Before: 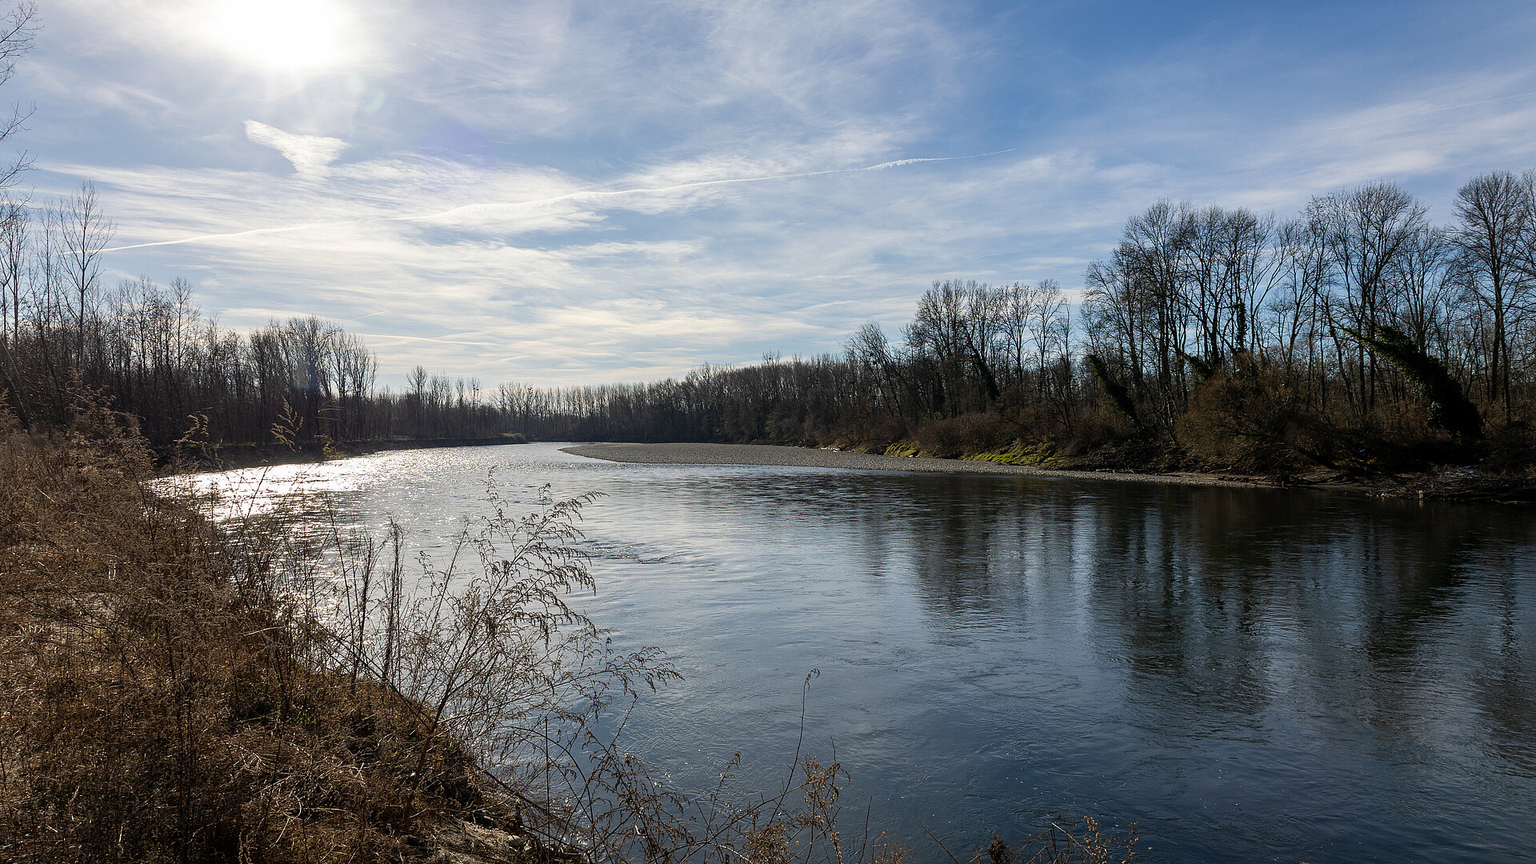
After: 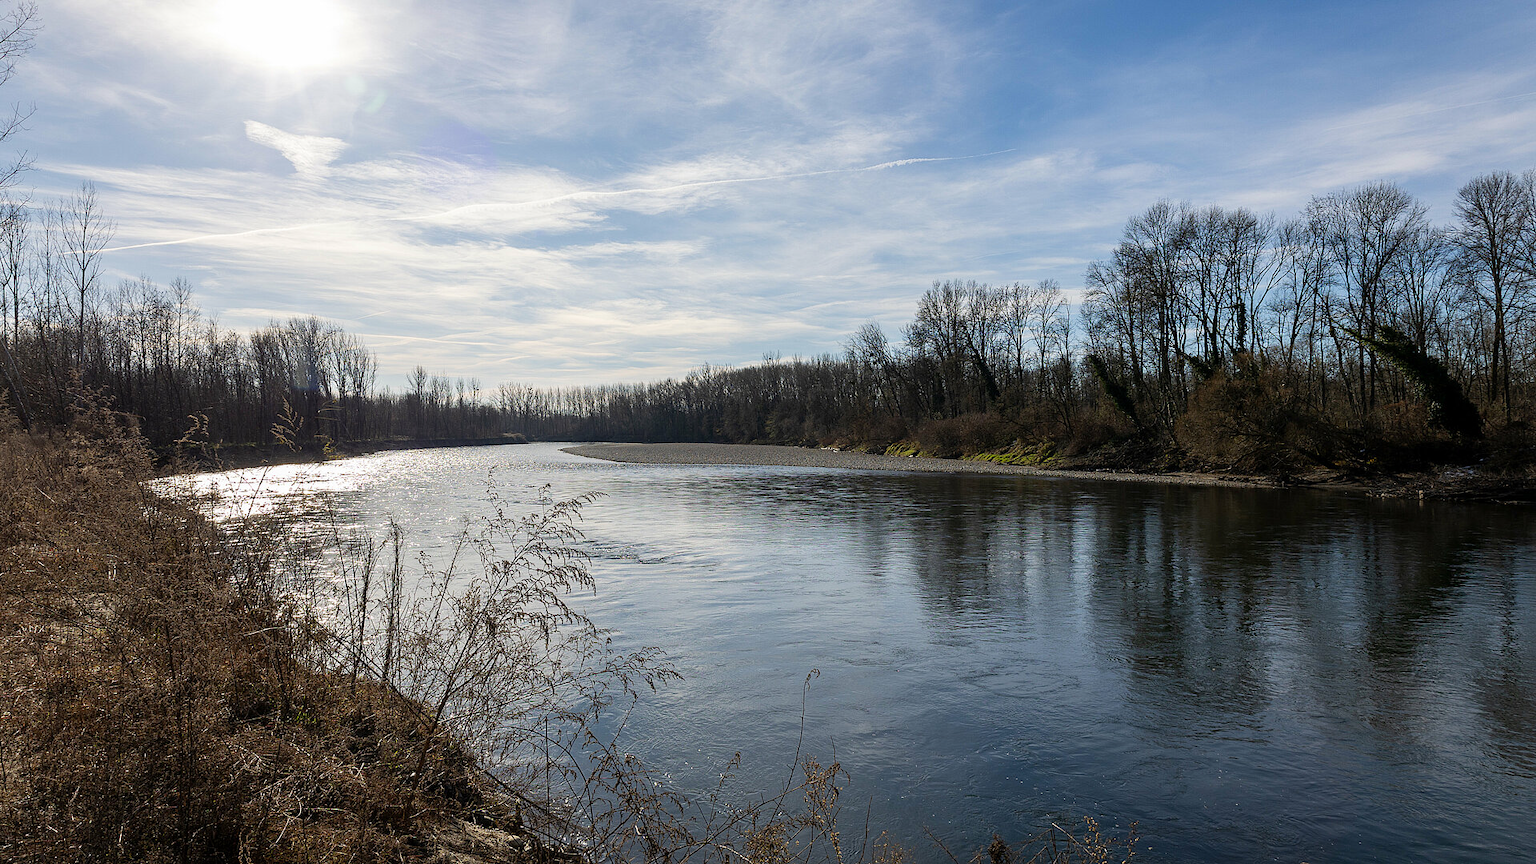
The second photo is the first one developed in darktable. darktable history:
base curve: curves: ch0 [(0, 0) (0.472, 0.508) (1, 1)], preserve colors none
